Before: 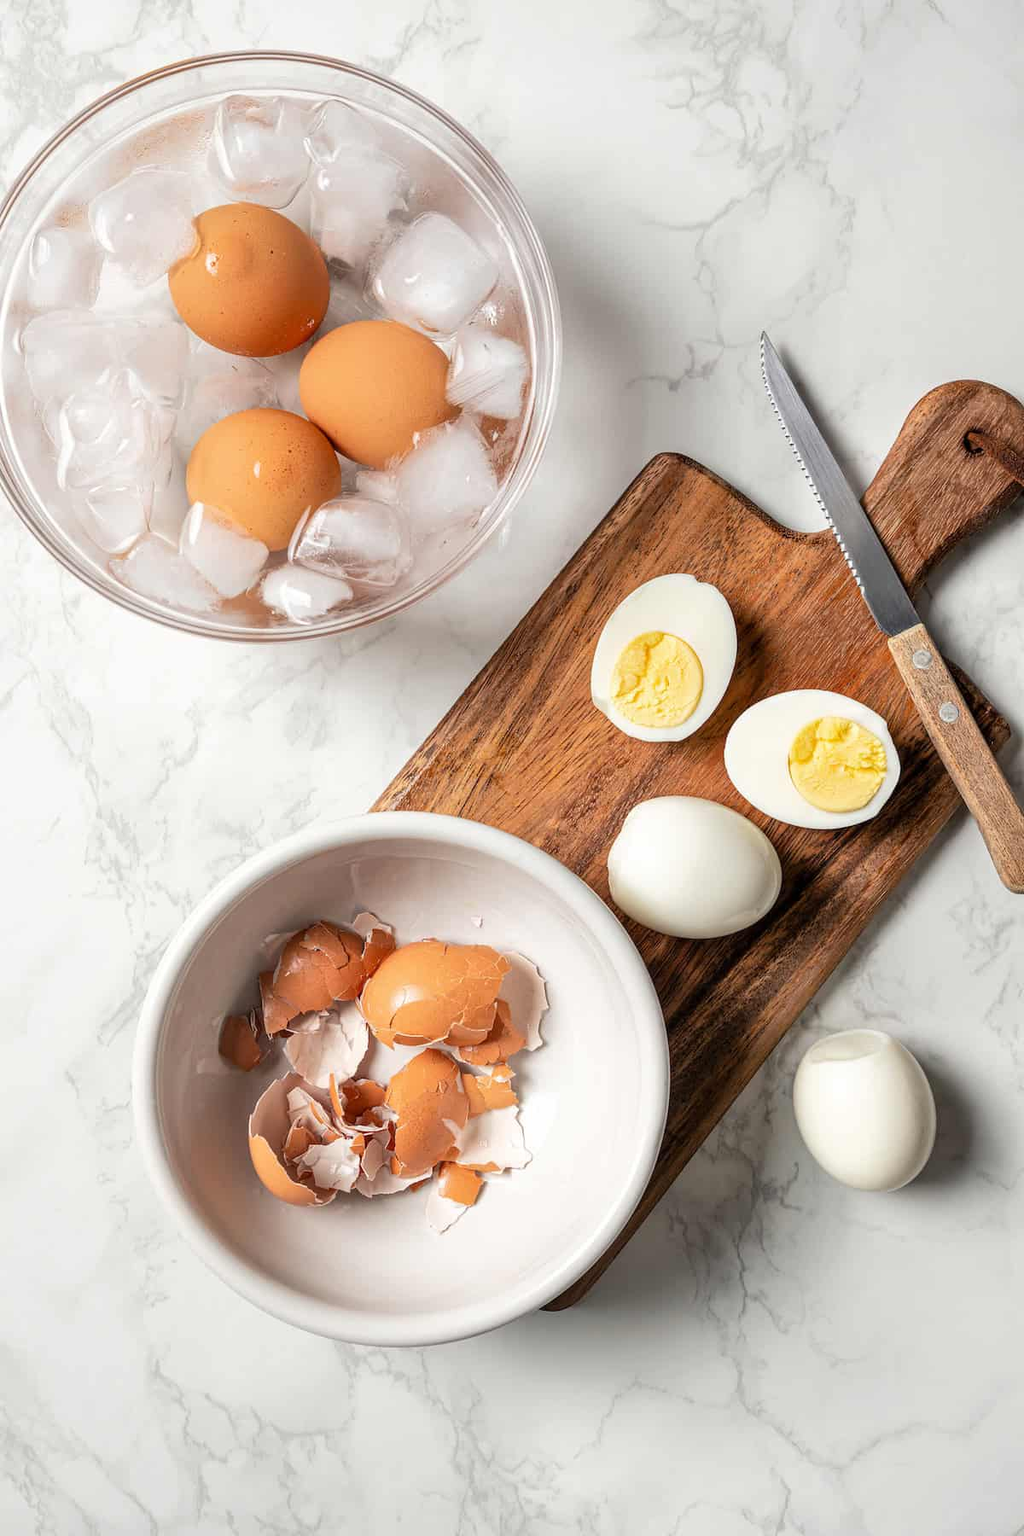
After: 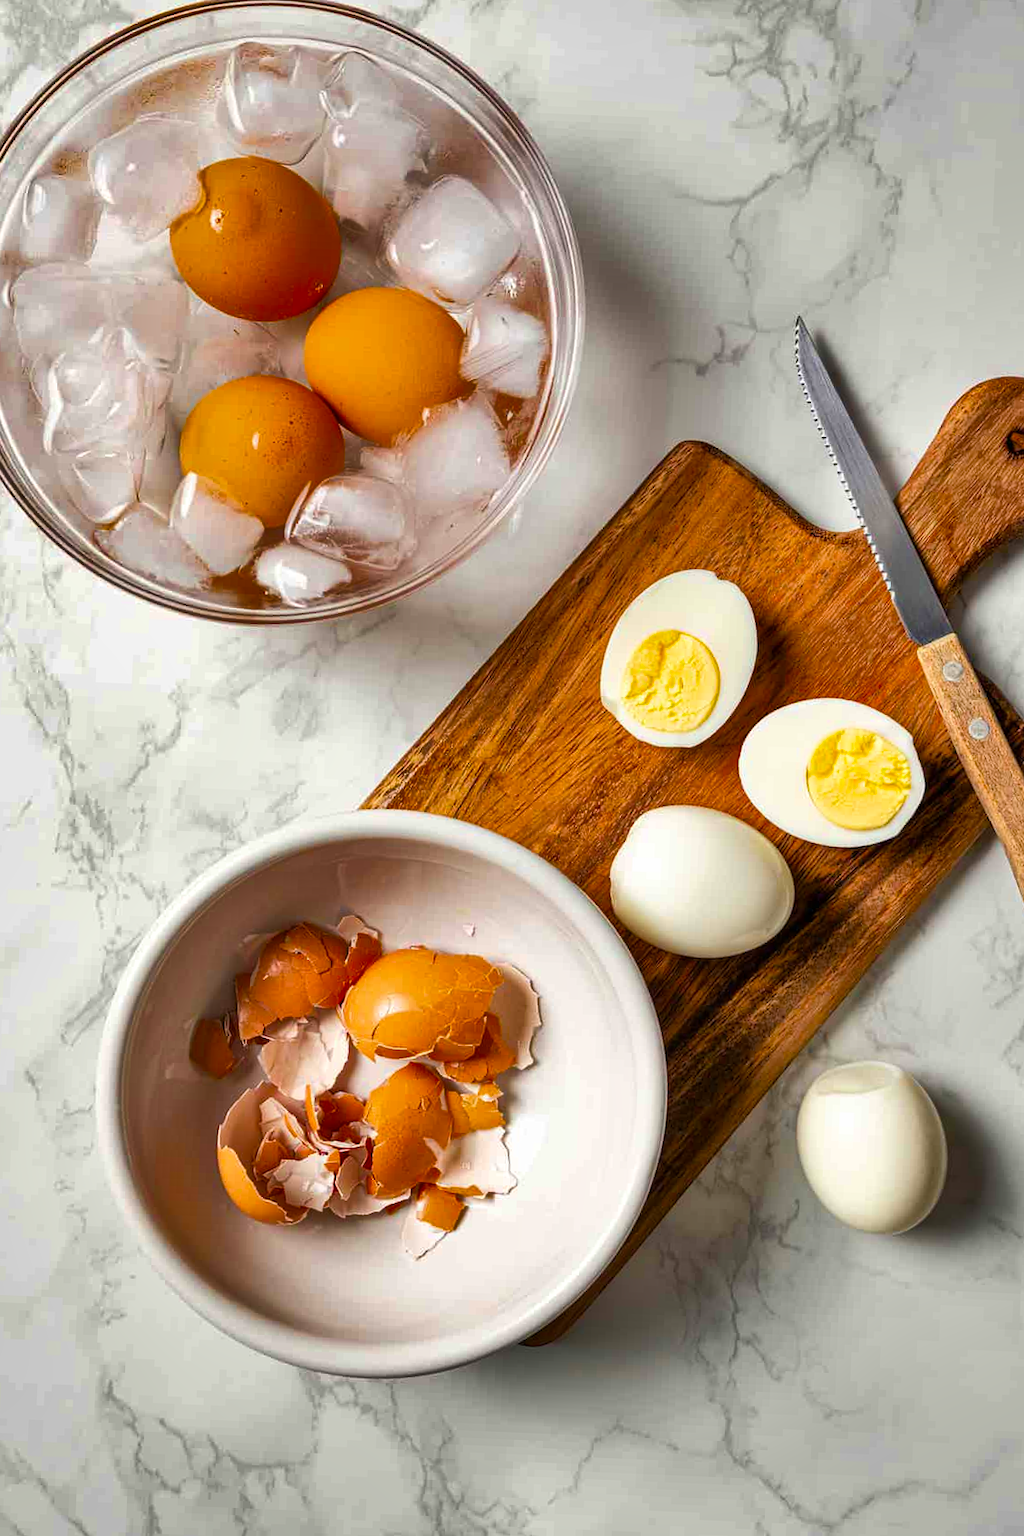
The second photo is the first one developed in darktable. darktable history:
shadows and highlights: radius 108.52, shadows 44.07, highlights -67.8, low approximation 0.01, soften with gaussian
crop and rotate: angle -2.38°
velvia: strength 51%, mid-tones bias 0.51
